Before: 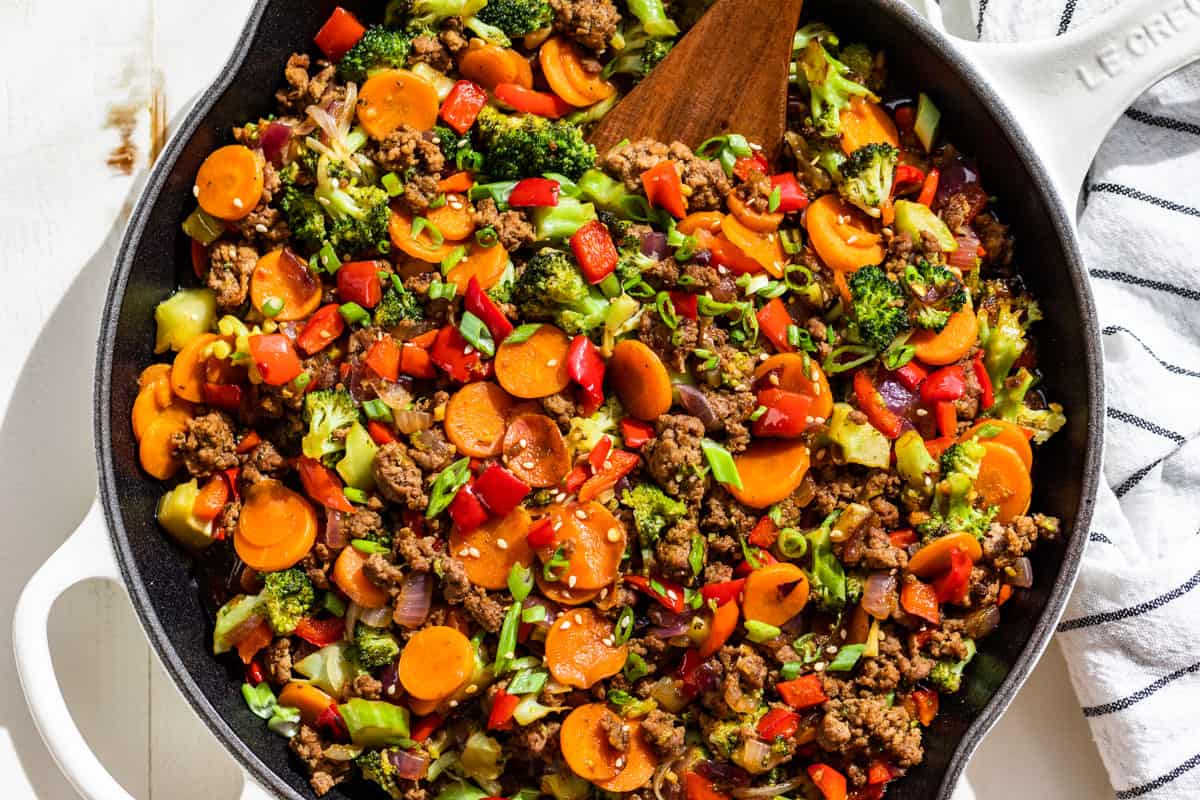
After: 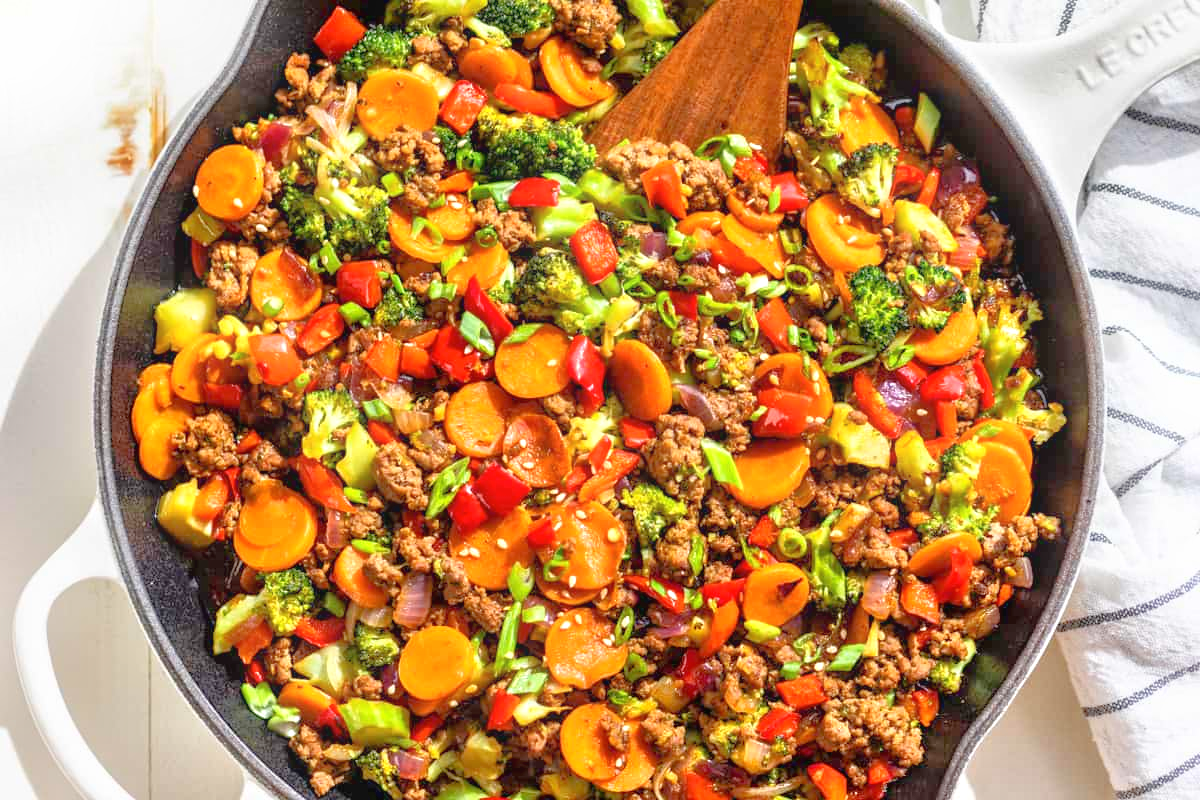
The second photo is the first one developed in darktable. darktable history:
bloom: size 9%, threshold 100%, strength 7%
tone equalizer: -8 EV 2 EV, -7 EV 2 EV, -6 EV 2 EV, -5 EV 2 EV, -4 EV 2 EV, -3 EV 1.5 EV, -2 EV 1 EV, -1 EV 0.5 EV
